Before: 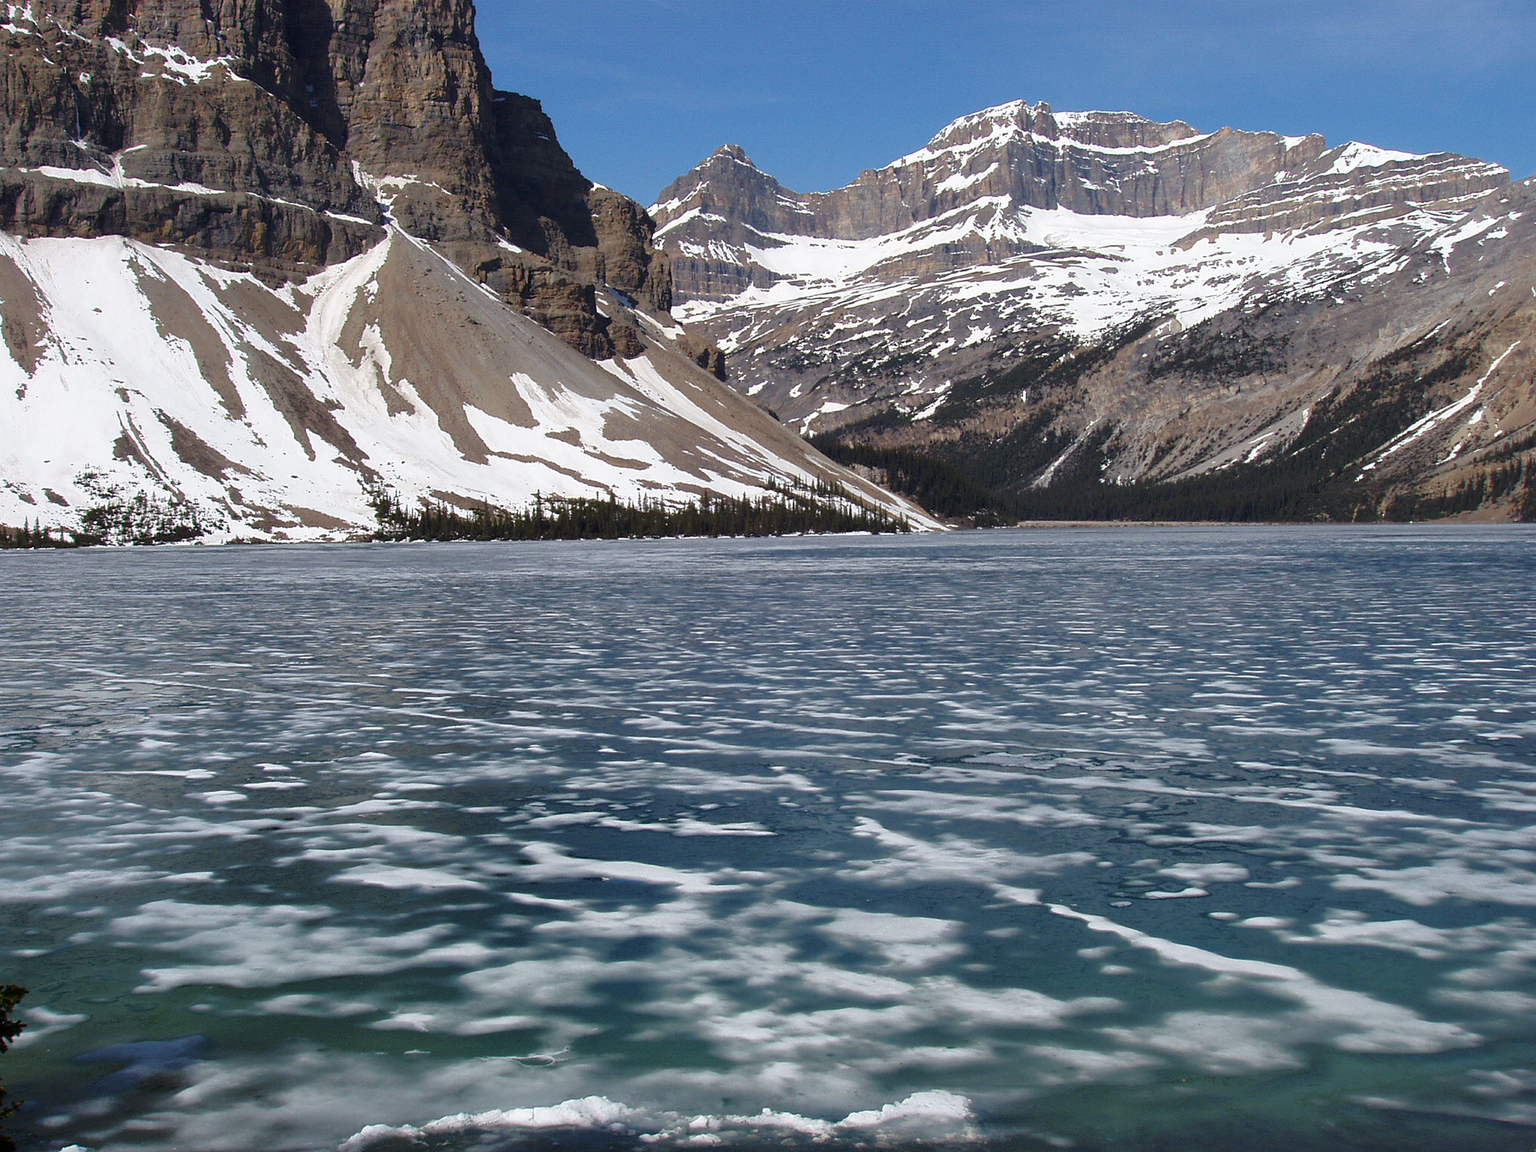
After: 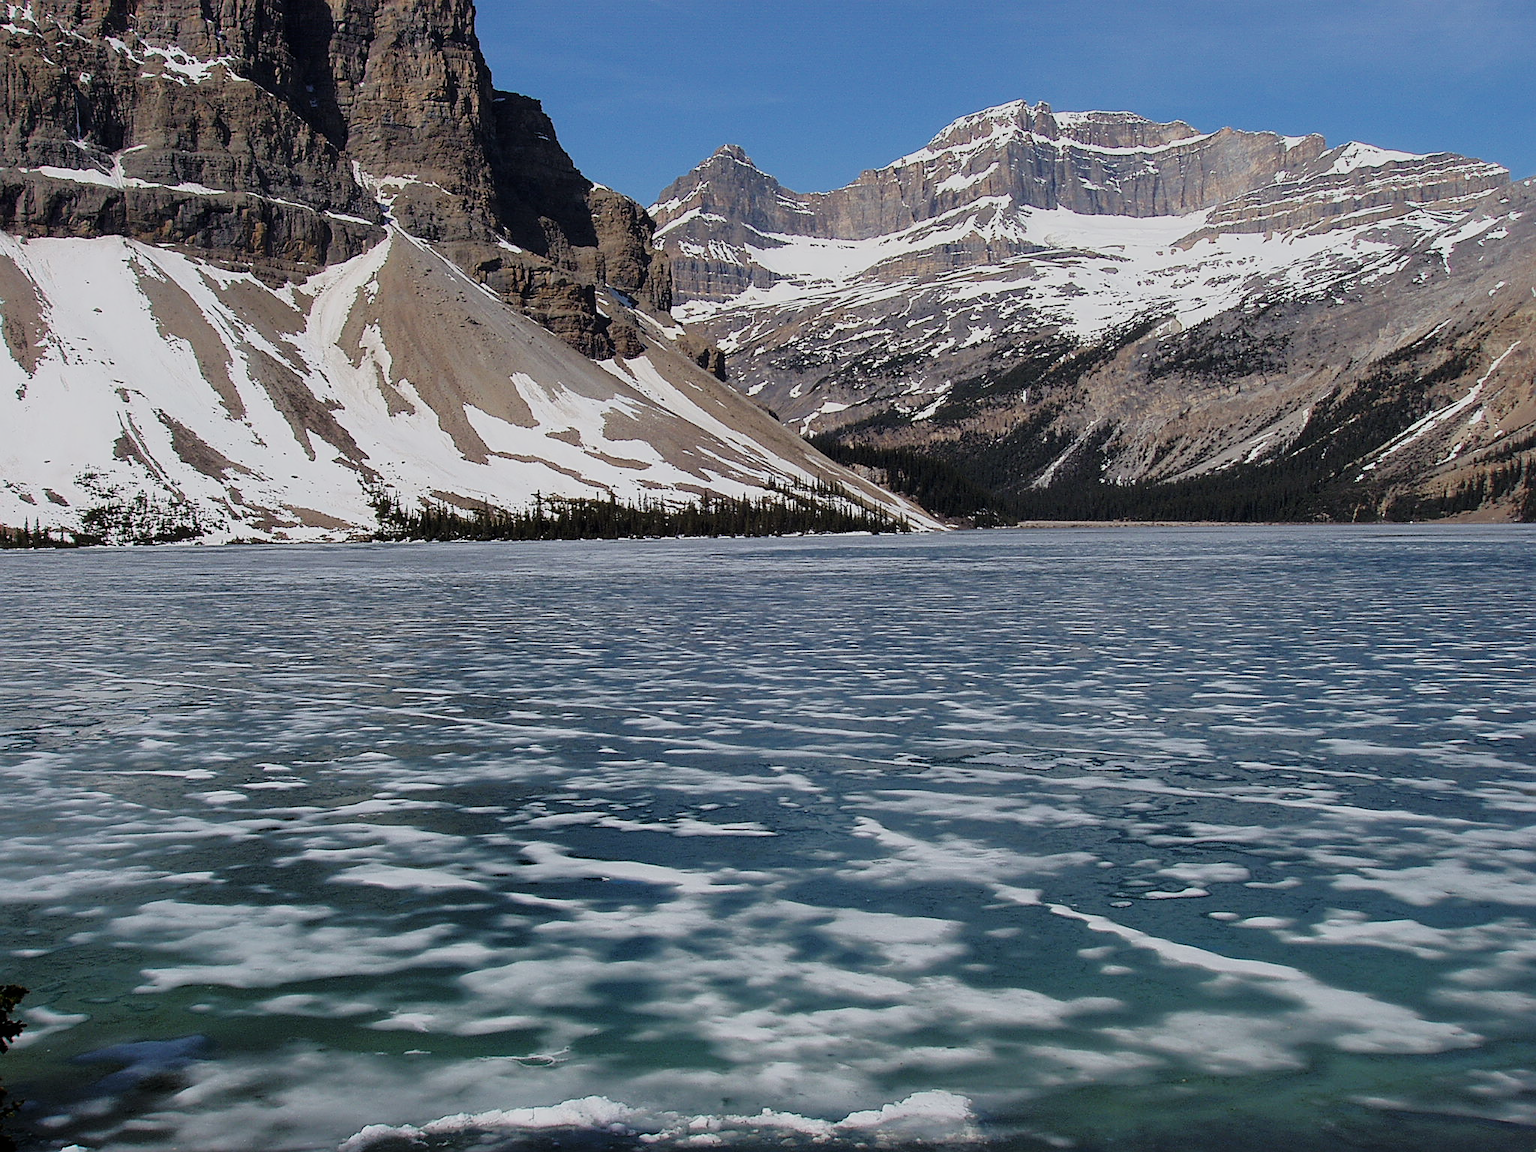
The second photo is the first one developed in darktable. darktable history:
filmic rgb: black relative exposure -7.65 EV, white relative exposure 4.56 EV, hardness 3.61, color science v6 (2022)
tone equalizer: on, module defaults
sharpen: on, module defaults
